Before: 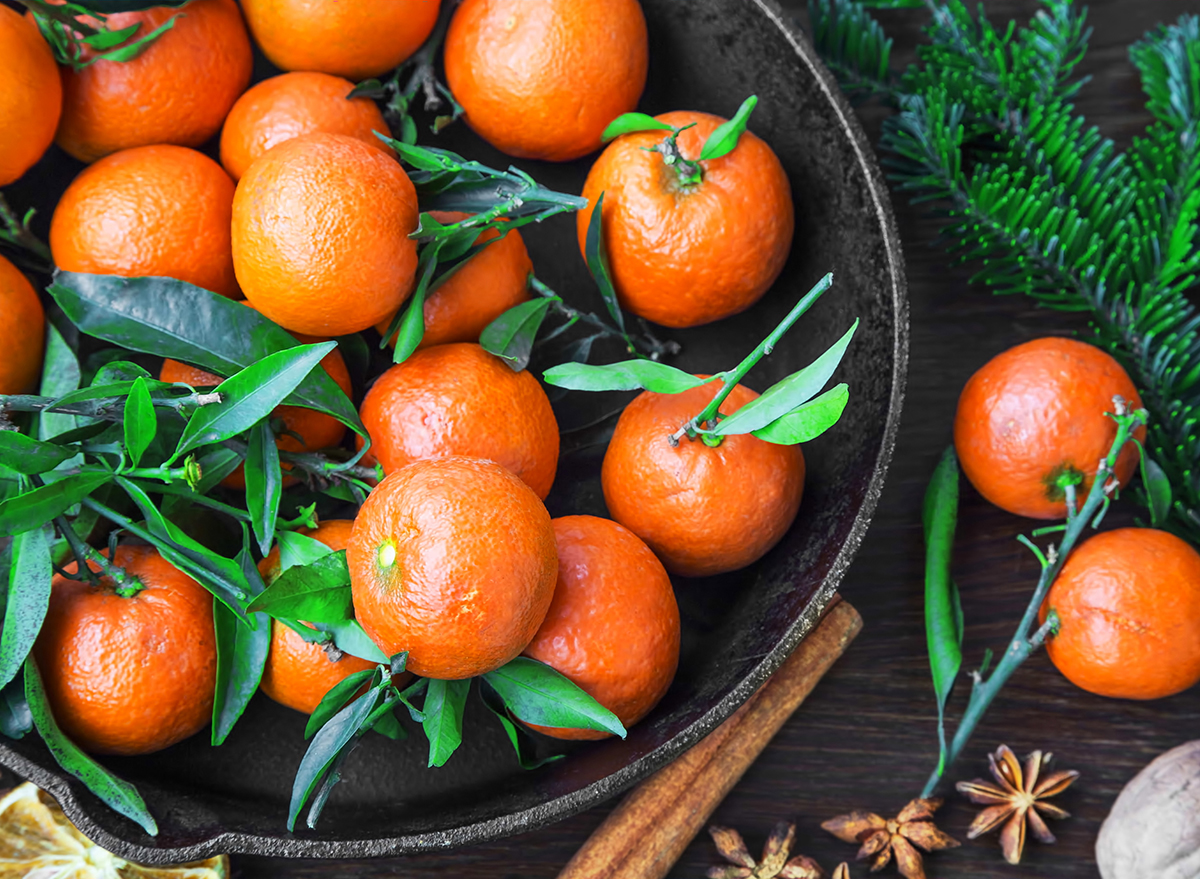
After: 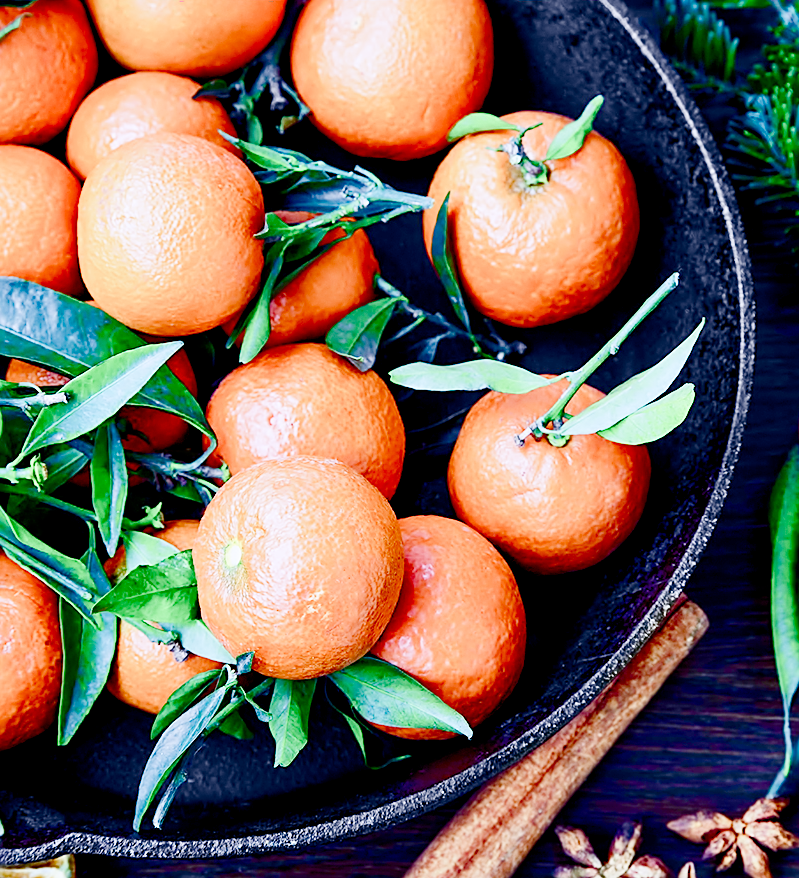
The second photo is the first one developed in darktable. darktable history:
crop and rotate: left 12.882%, right 20.526%
sharpen: on, module defaults
contrast brightness saturation: contrast 0.202, brightness -0.101, saturation 0.095
exposure: exposure 0.753 EV, compensate exposure bias true, compensate highlight preservation false
color balance rgb: global offset › luminance -0.467%, linear chroma grading › shadows 31.681%, linear chroma grading › global chroma -1.475%, linear chroma grading › mid-tones 3.966%, perceptual saturation grading › global saturation 20%, perceptual saturation grading › highlights -49.651%, perceptual saturation grading › shadows 24.051%
levels: levels [0, 0.435, 0.917]
filmic rgb: black relative exposure -6.12 EV, white relative exposure 6.95 EV, threshold 3.01 EV, hardness 2.27, preserve chrominance no, color science v4 (2020), contrast in shadows soft, enable highlight reconstruction true
color calibration: gray › normalize channels true, illuminant as shot in camera, x 0.379, y 0.395, temperature 4142.13 K, gamut compression 0.027
